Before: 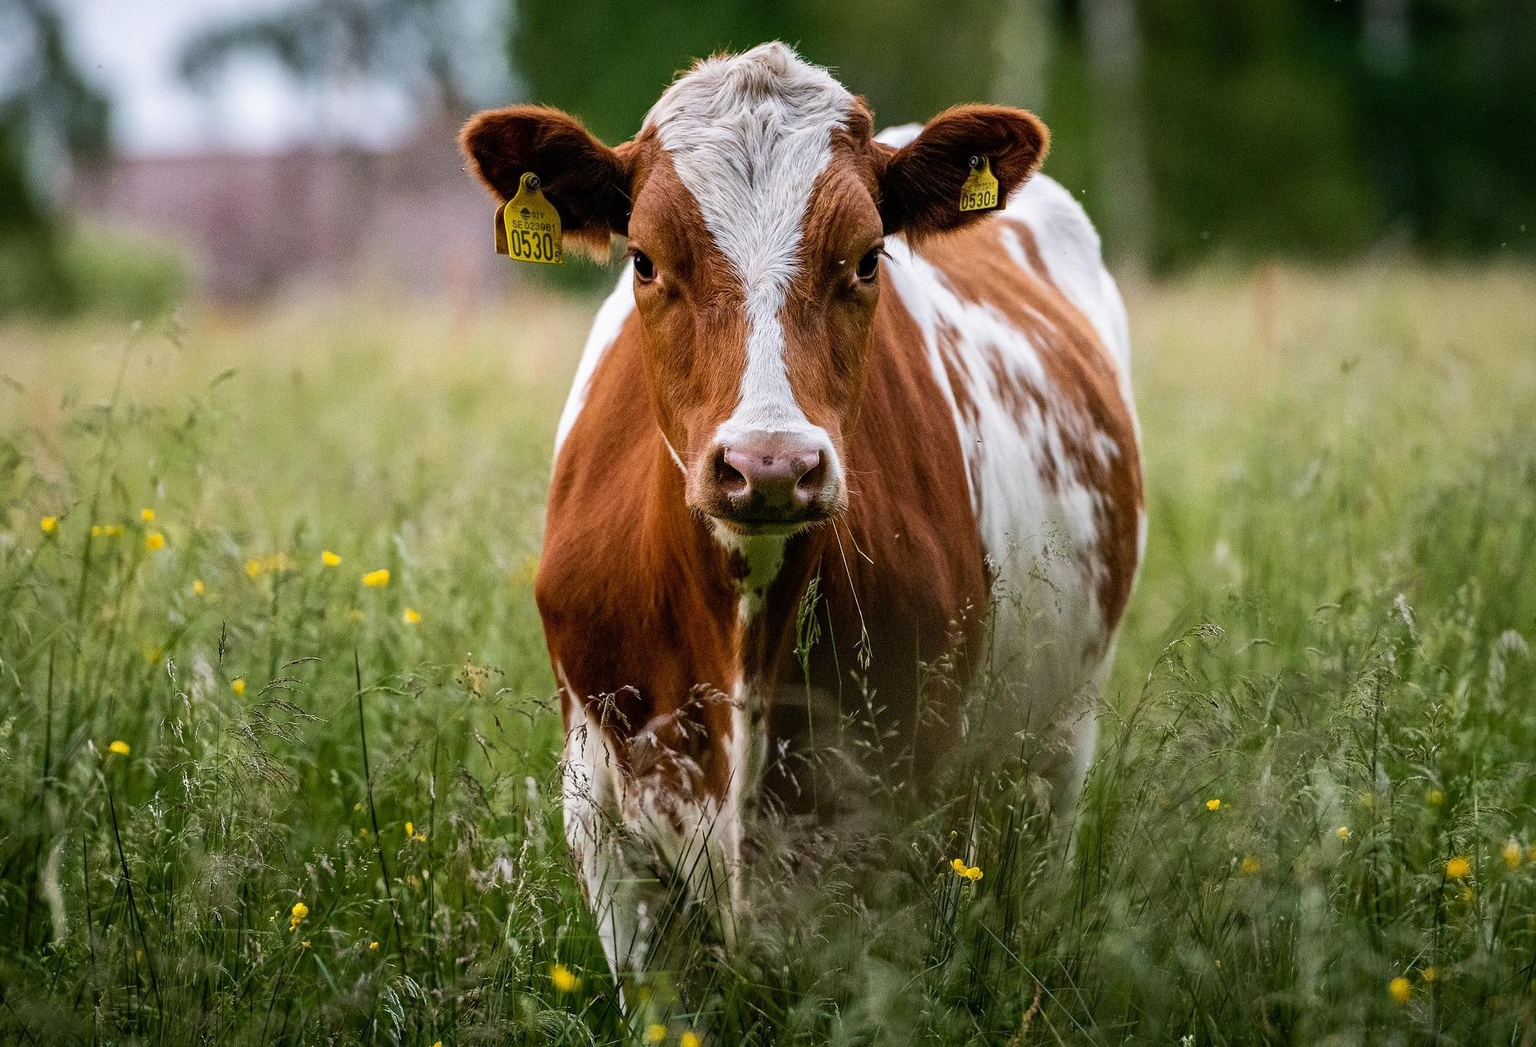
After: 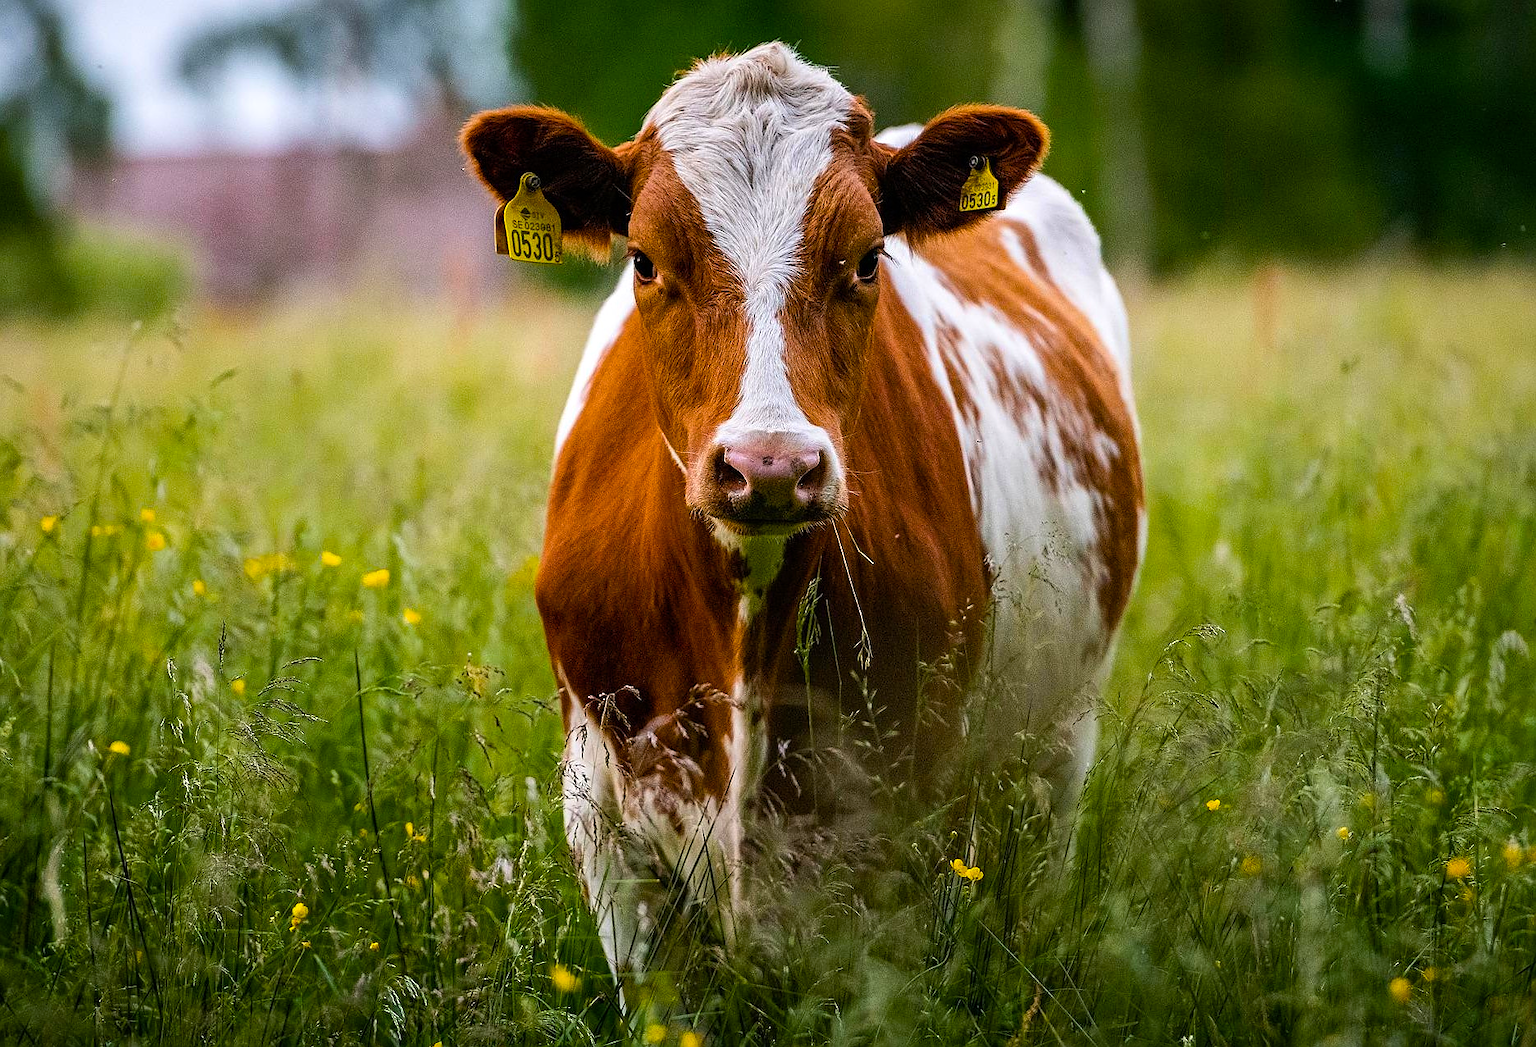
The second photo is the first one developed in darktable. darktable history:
sharpen: radius 0.976, amount 0.608
color balance rgb: linear chroma grading › shadows -8.19%, linear chroma grading › global chroma 9.987%, perceptual saturation grading › global saturation 36.377%, global vibrance 5.665%, contrast 2.915%
